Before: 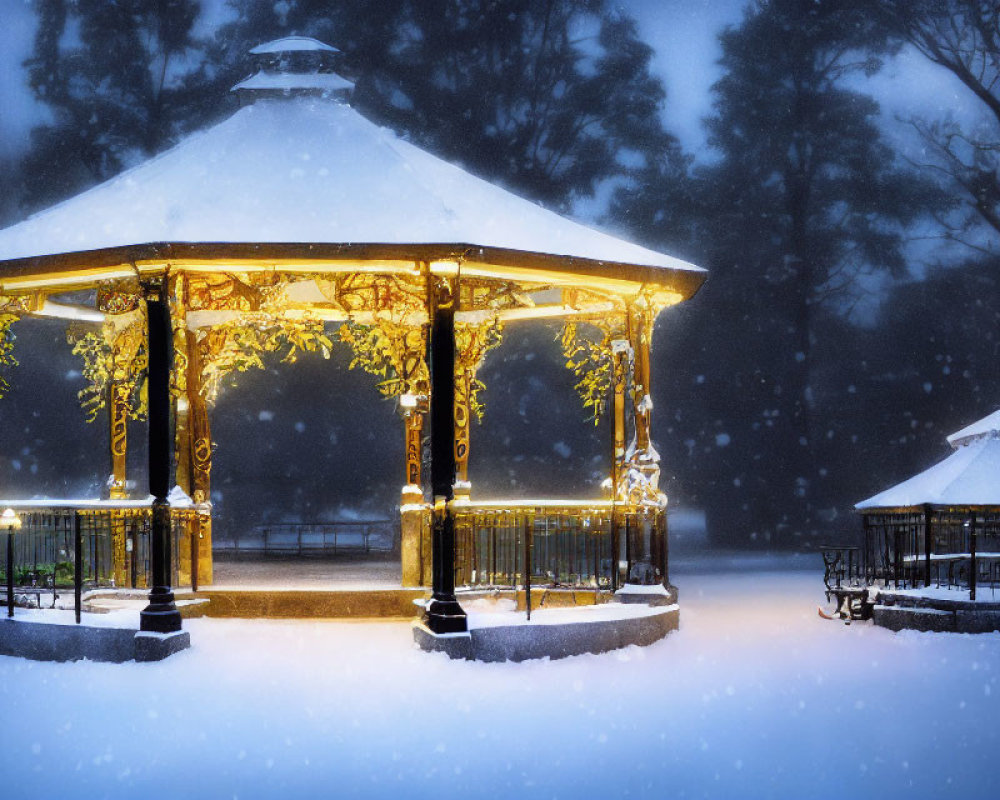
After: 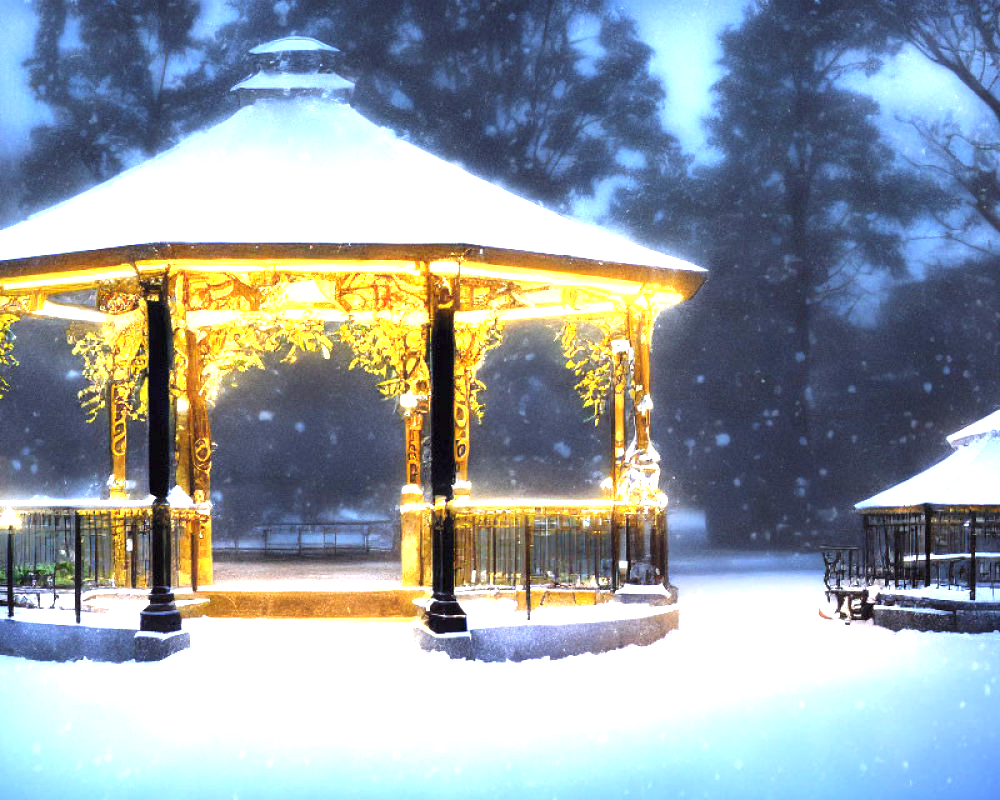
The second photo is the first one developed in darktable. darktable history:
exposure: black level correction 0, exposure 1.404 EV, compensate highlight preservation false
